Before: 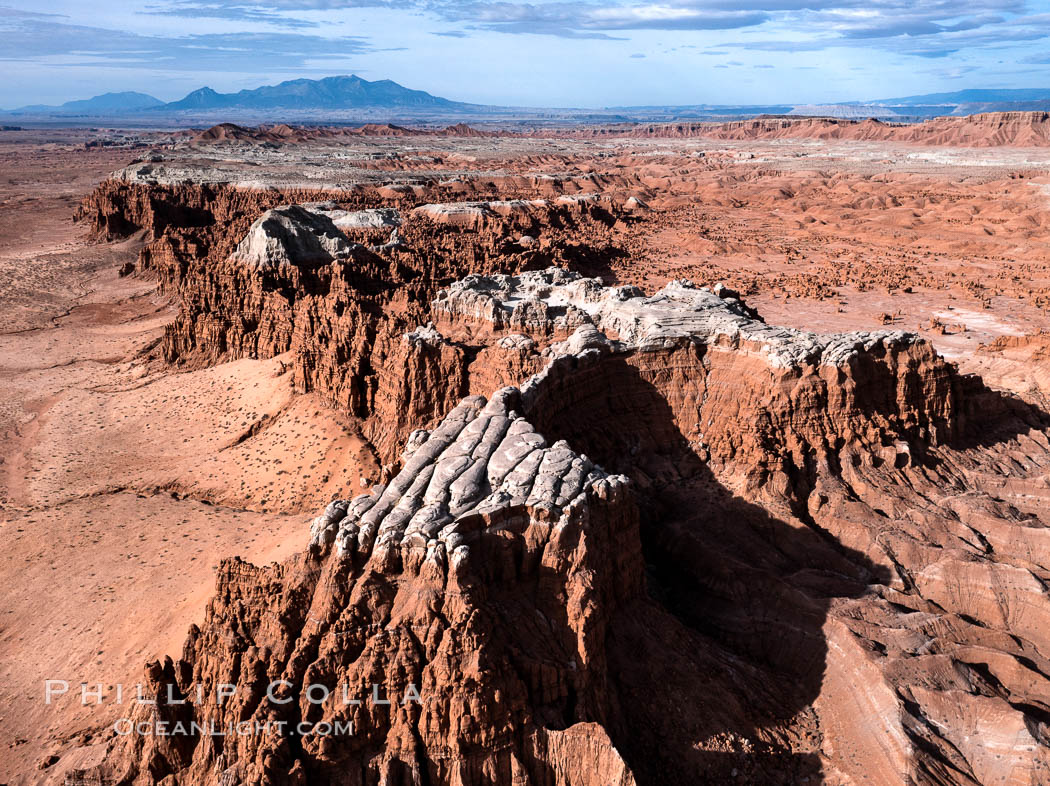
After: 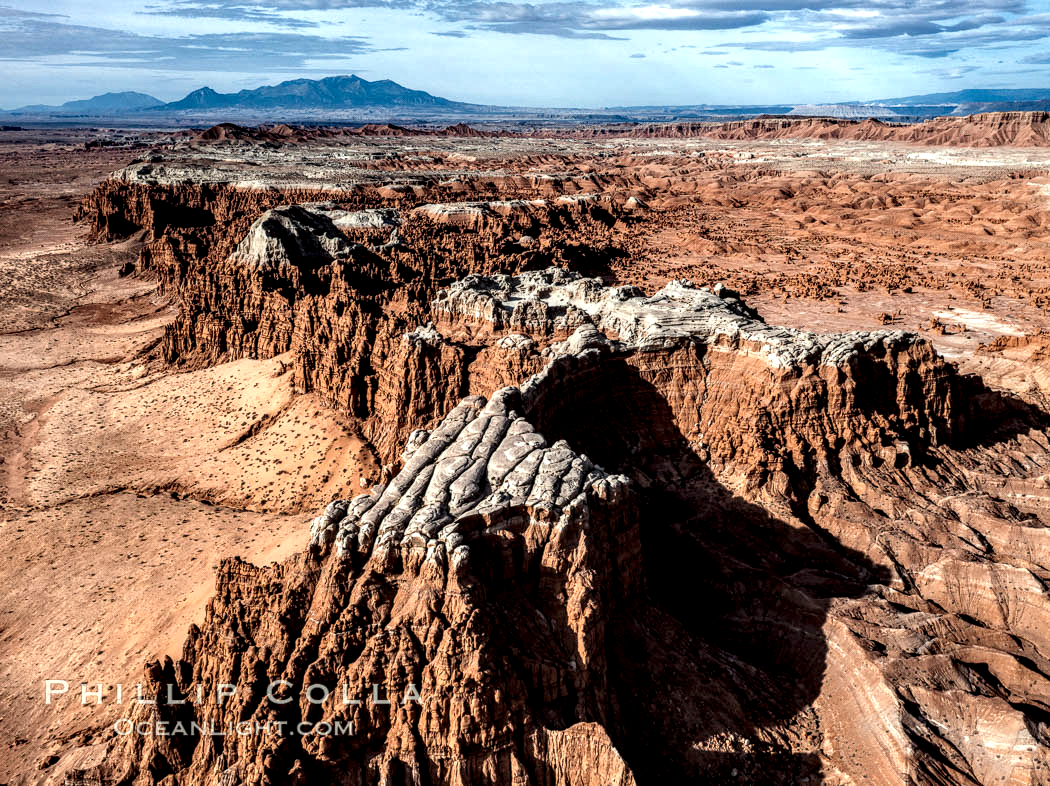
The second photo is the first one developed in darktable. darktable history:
local contrast: highlights 19%, detail 186%
exposure: compensate highlight preservation false
contrast equalizer: octaves 7, y [[0.5, 0.501, 0.532, 0.538, 0.54, 0.541], [0.5 ×6], [0.5 ×6], [0 ×6], [0 ×6]], mix 0.144
color correction: highlights a* -4.34, highlights b* 6.81
